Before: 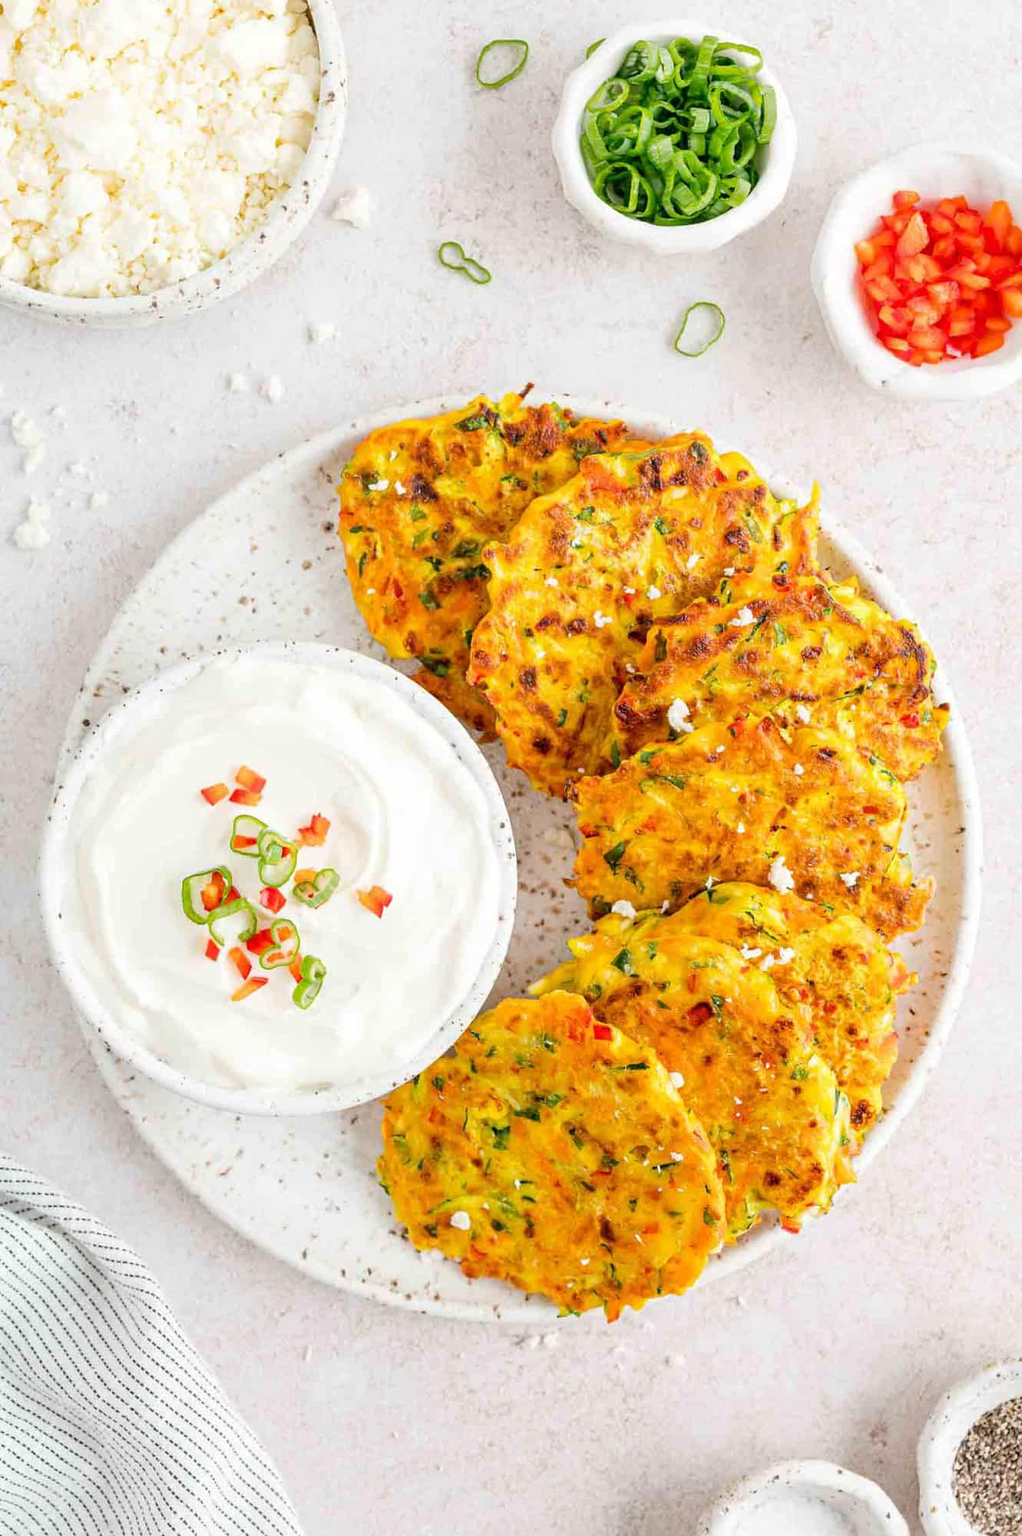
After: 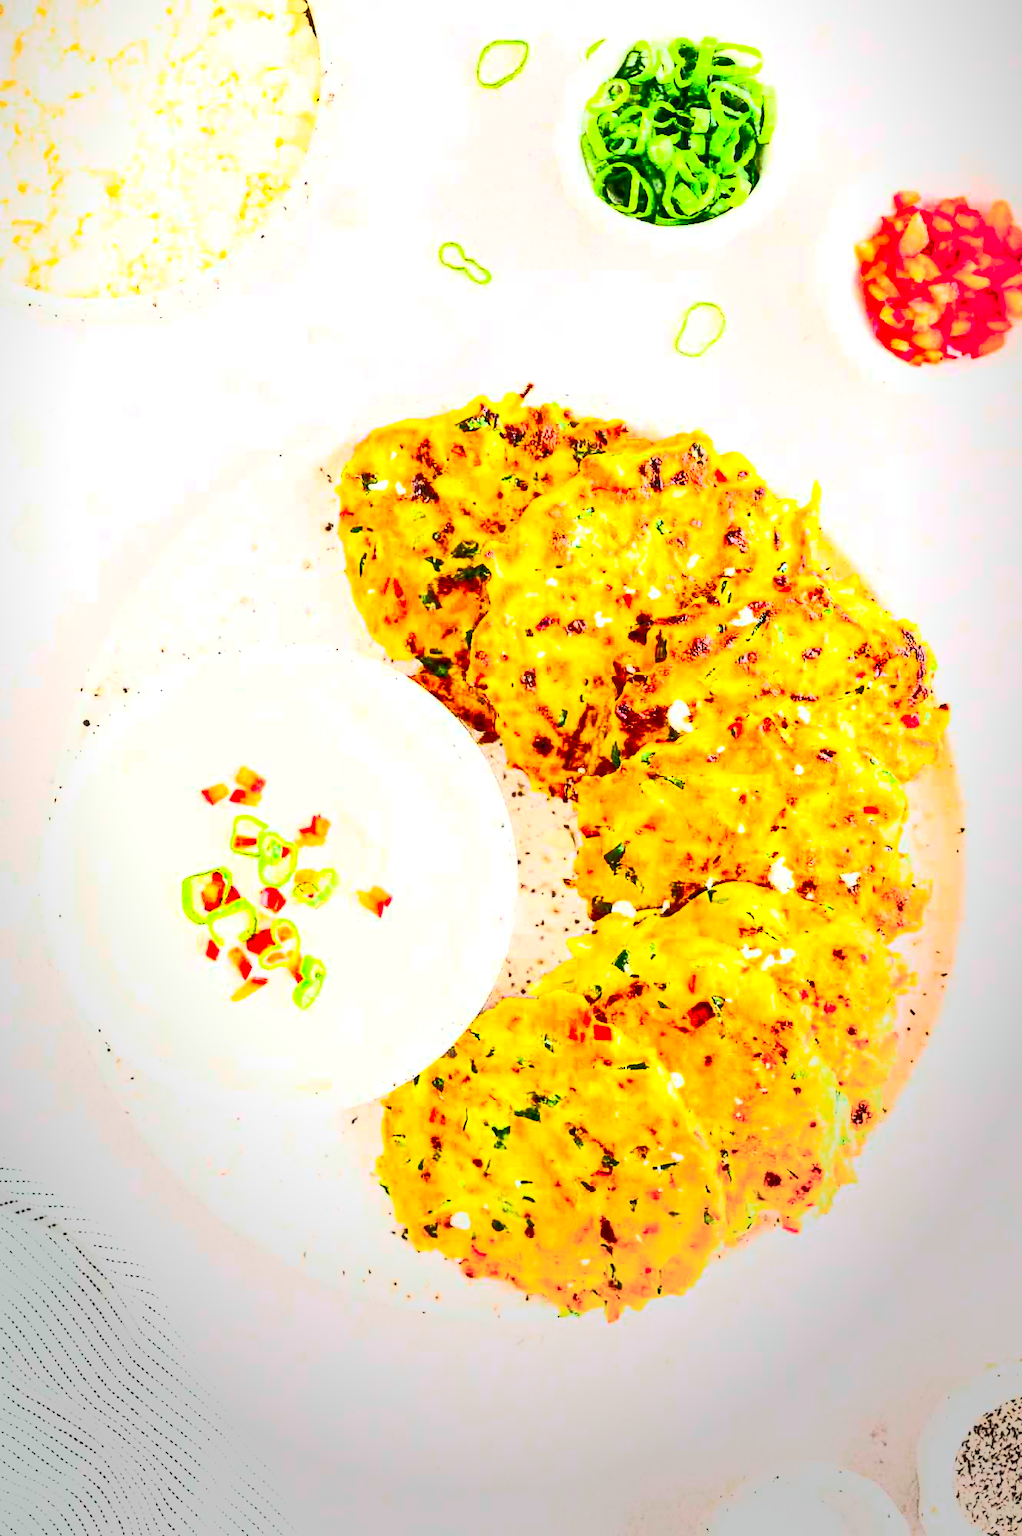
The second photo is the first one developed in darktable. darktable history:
local contrast: on, module defaults
contrast brightness saturation: contrast 0.82, brightness 0.608, saturation 0.572
contrast equalizer: octaves 7, y [[0.528 ×6], [0.514 ×6], [0.362 ×6], [0 ×6], [0 ×6]]
vignetting: brightness -0.453, saturation -0.308, center (-0.057, -0.356), automatic ratio true
exposure: exposure 0.567 EV, compensate highlight preservation false
shadows and highlights: shadows 34.53, highlights -35.02, soften with gaussian
